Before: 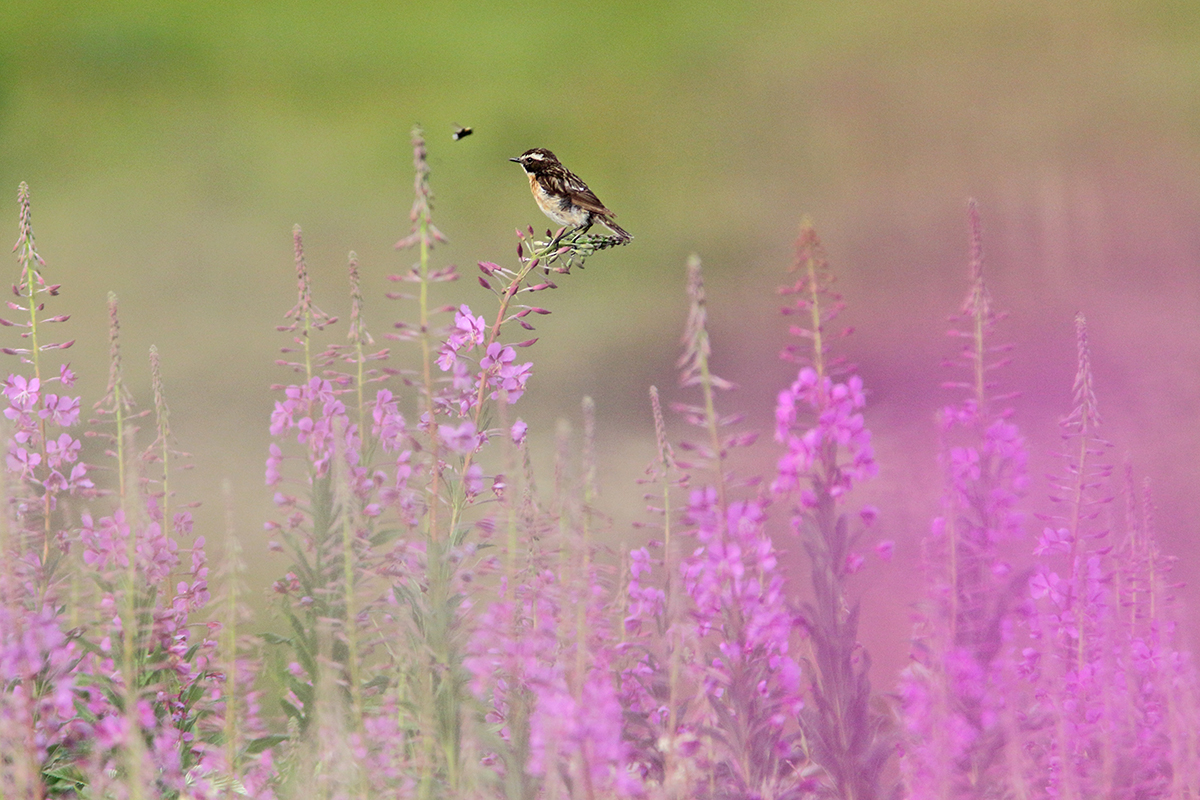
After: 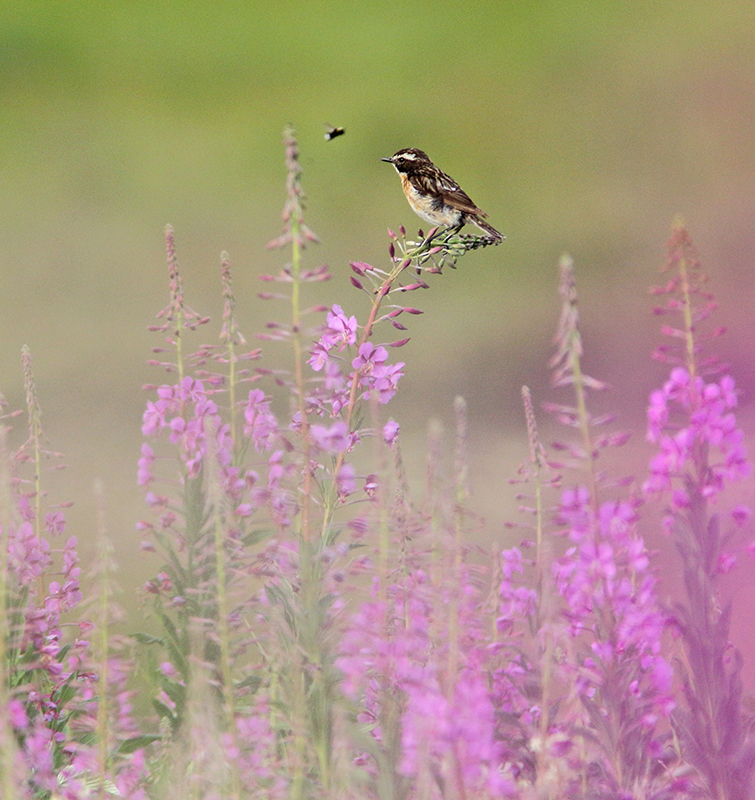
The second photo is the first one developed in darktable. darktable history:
crop: left 10.678%, right 26.328%
